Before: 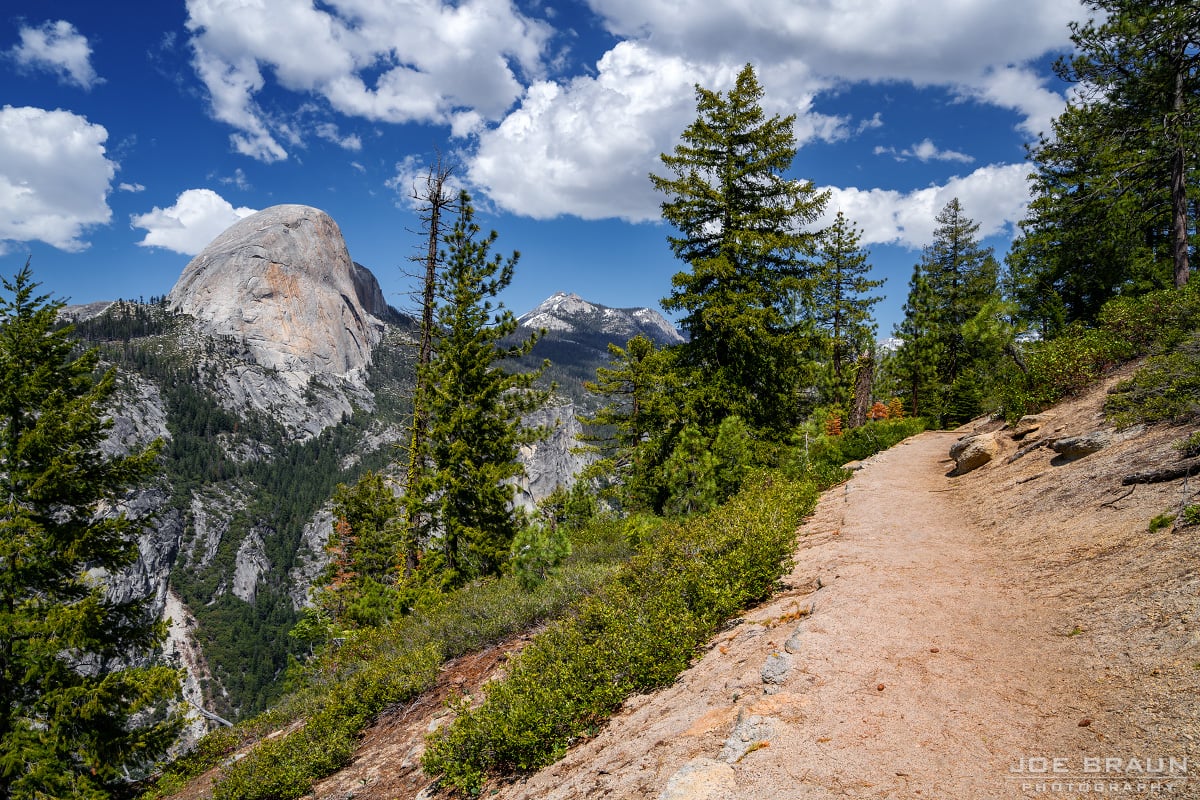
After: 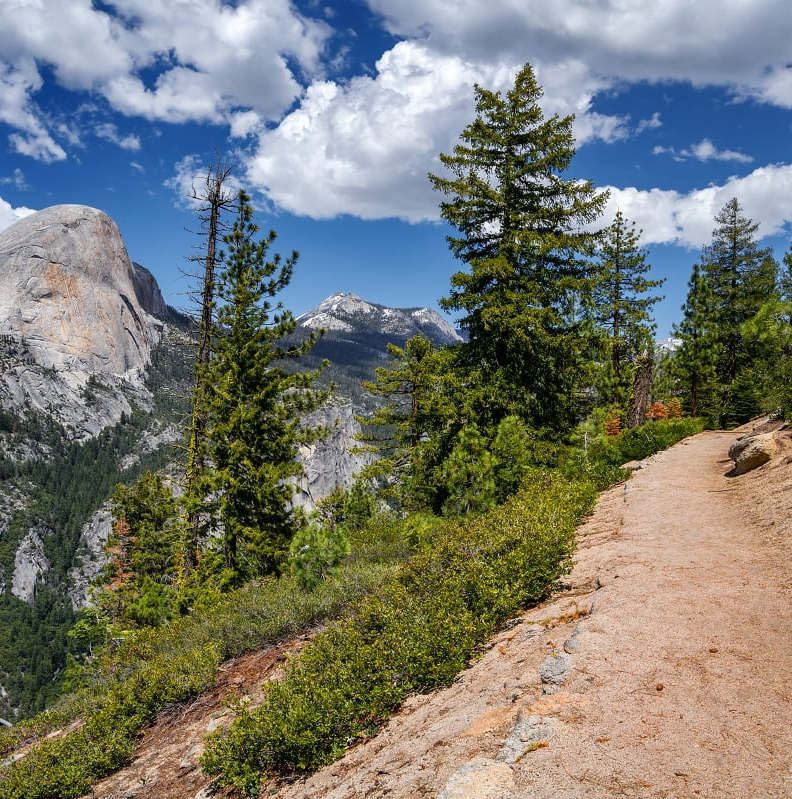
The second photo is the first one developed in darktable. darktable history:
shadows and highlights: soften with gaussian
white balance: emerald 1
crop and rotate: left 18.442%, right 15.508%
